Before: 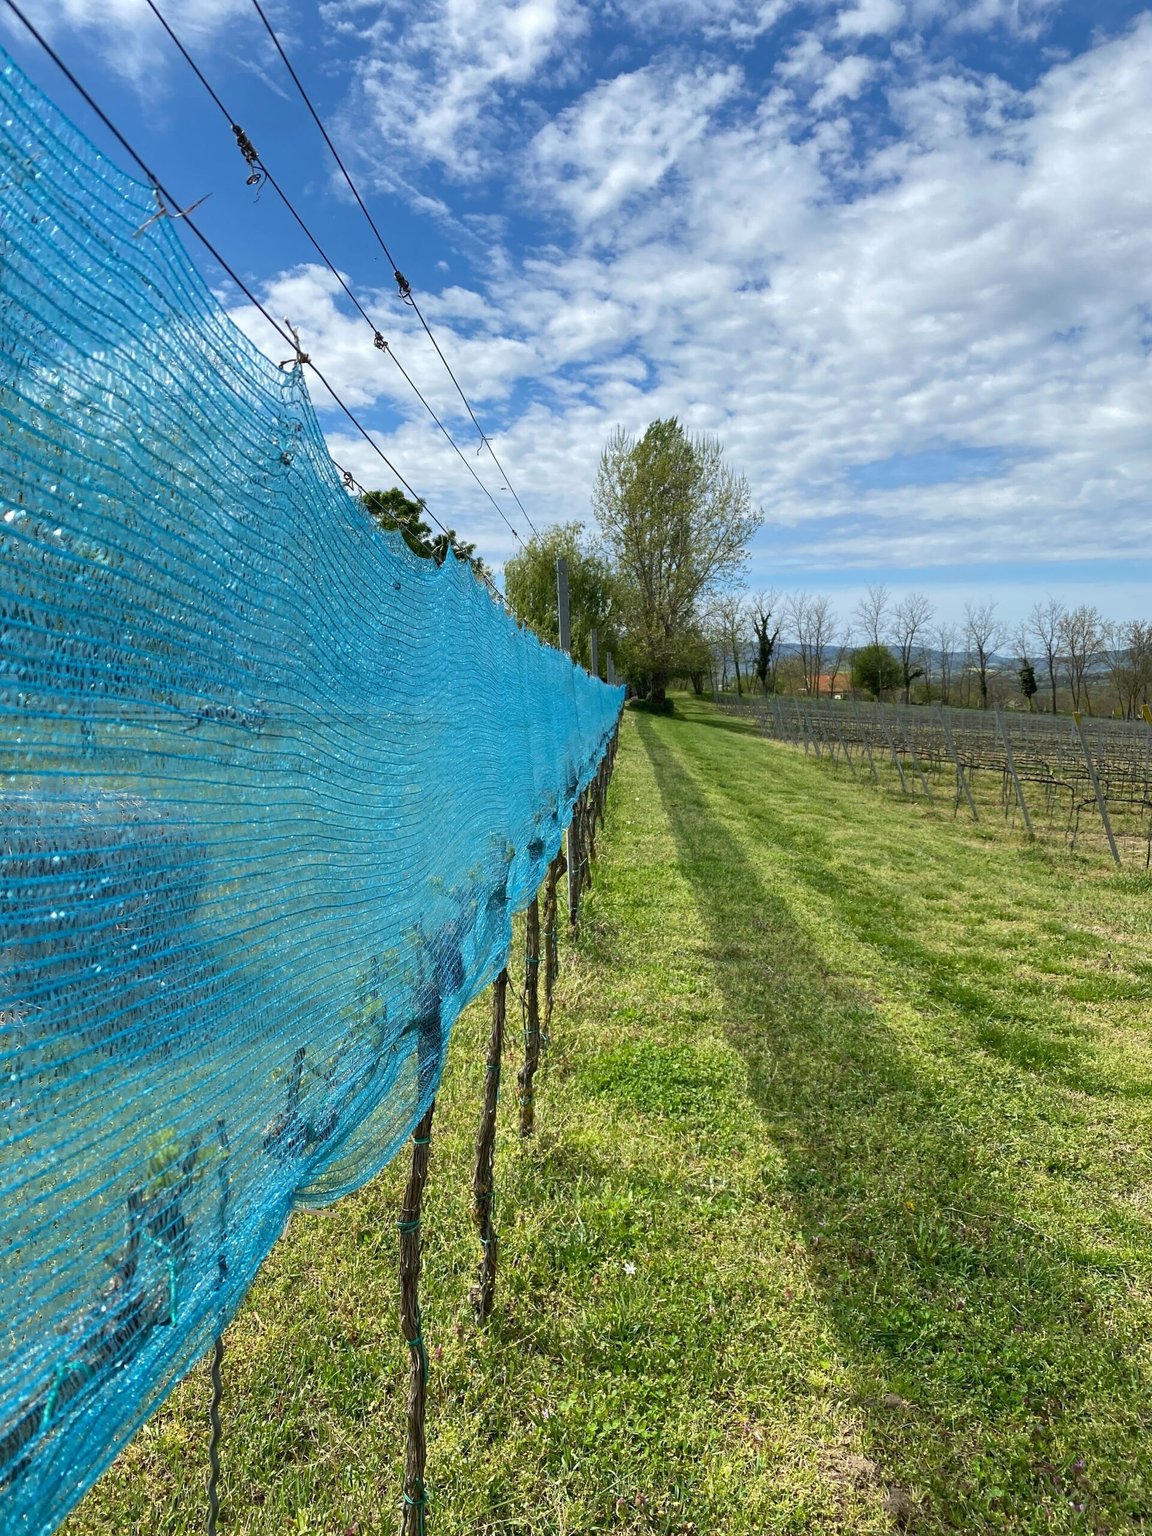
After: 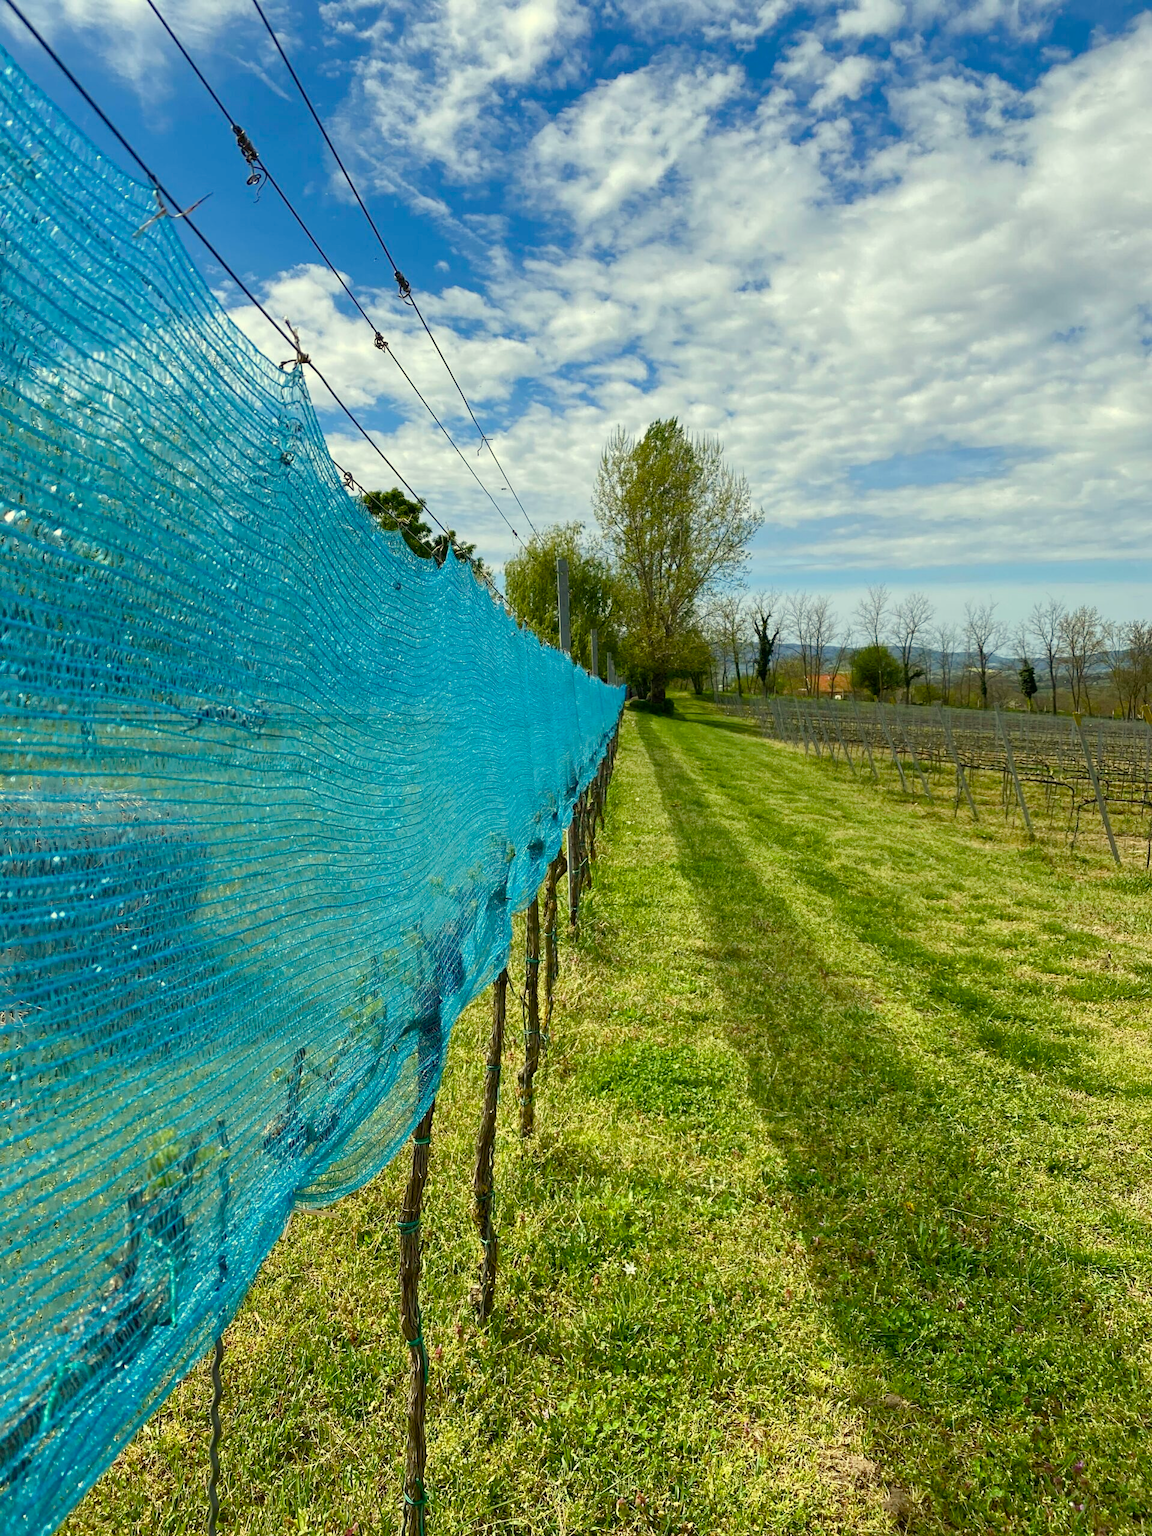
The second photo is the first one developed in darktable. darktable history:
color balance rgb: perceptual saturation grading › global saturation 20%, perceptual saturation grading › highlights -25%, perceptual saturation grading › shadows 50%
color correction: highlights a* -4.28, highlights b* 6.53
white balance: red 1.045, blue 0.932
